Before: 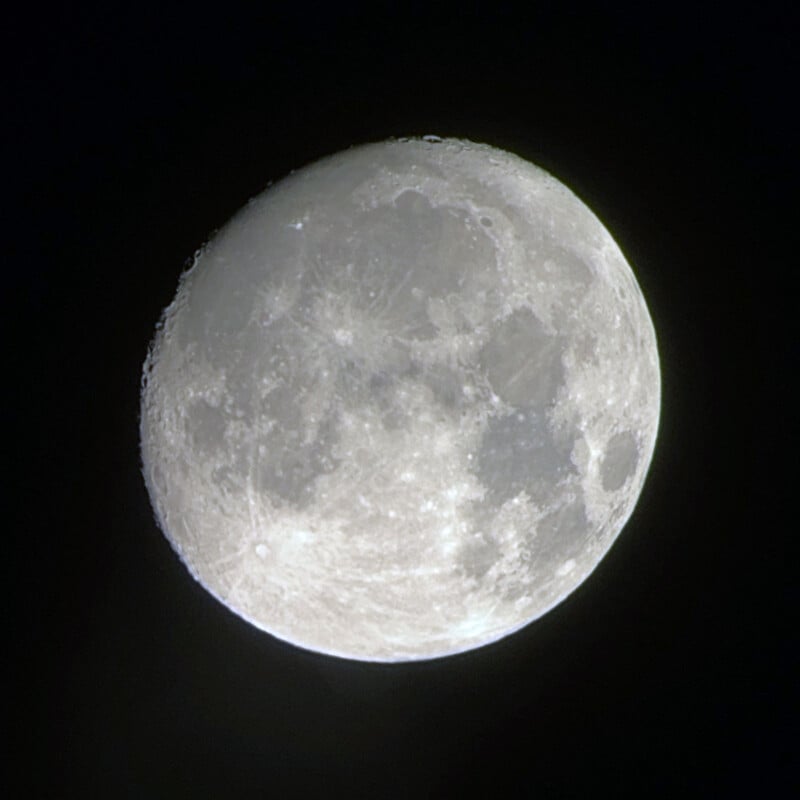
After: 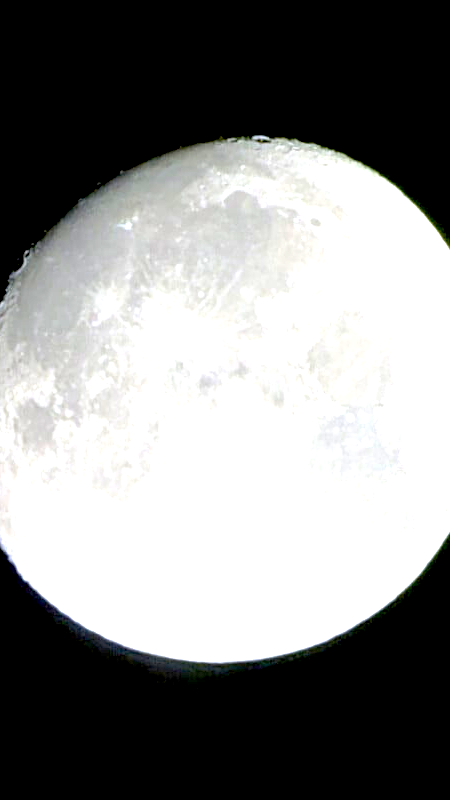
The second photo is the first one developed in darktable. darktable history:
exposure: black level correction 0.016, exposure 1.774 EV, compensate highlight preservation false
crop: left 21.496%, right 22.254%
